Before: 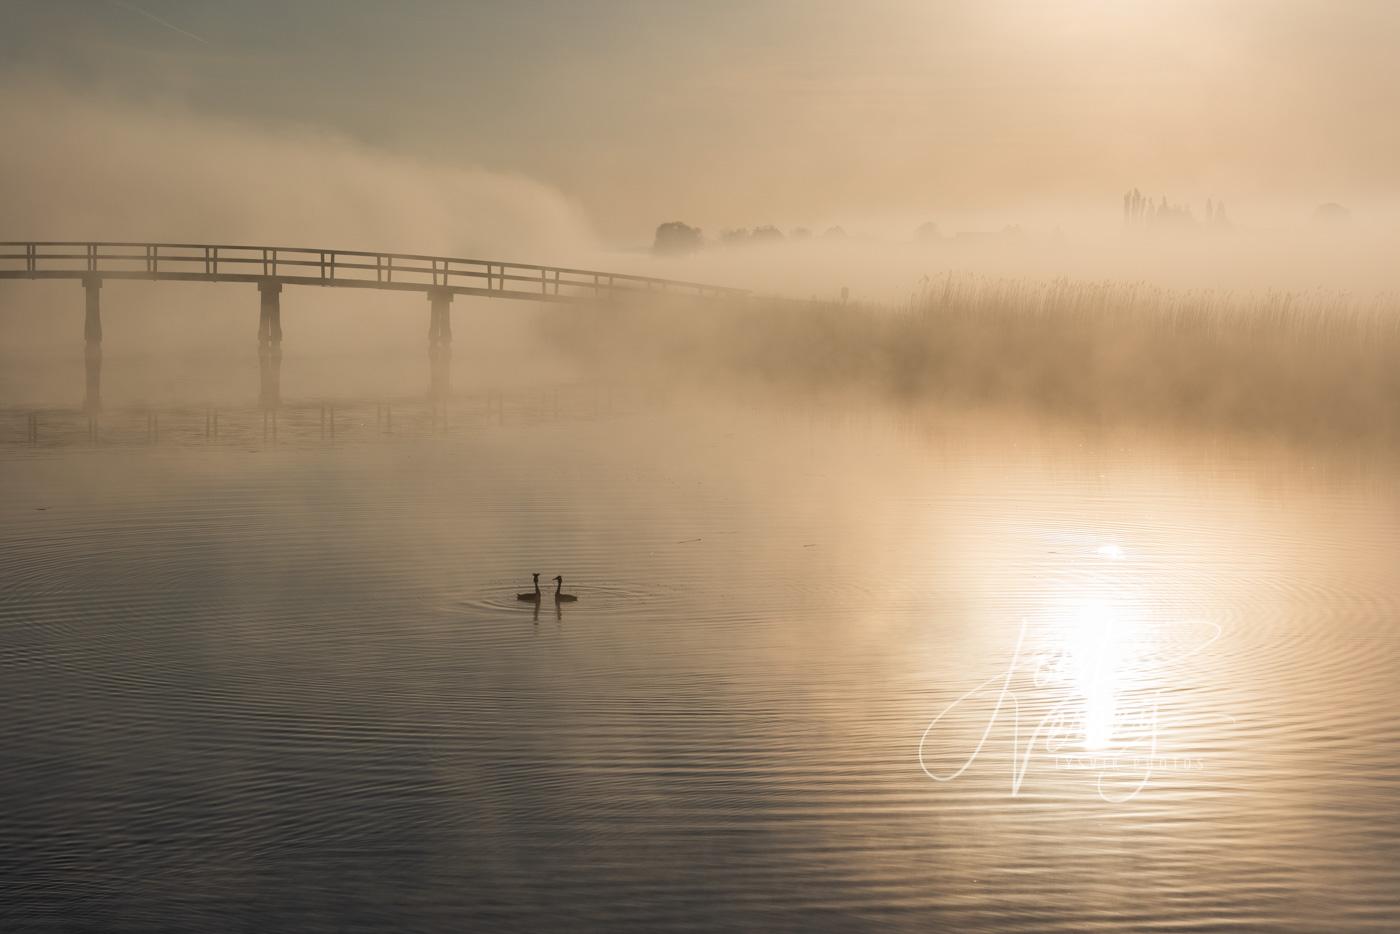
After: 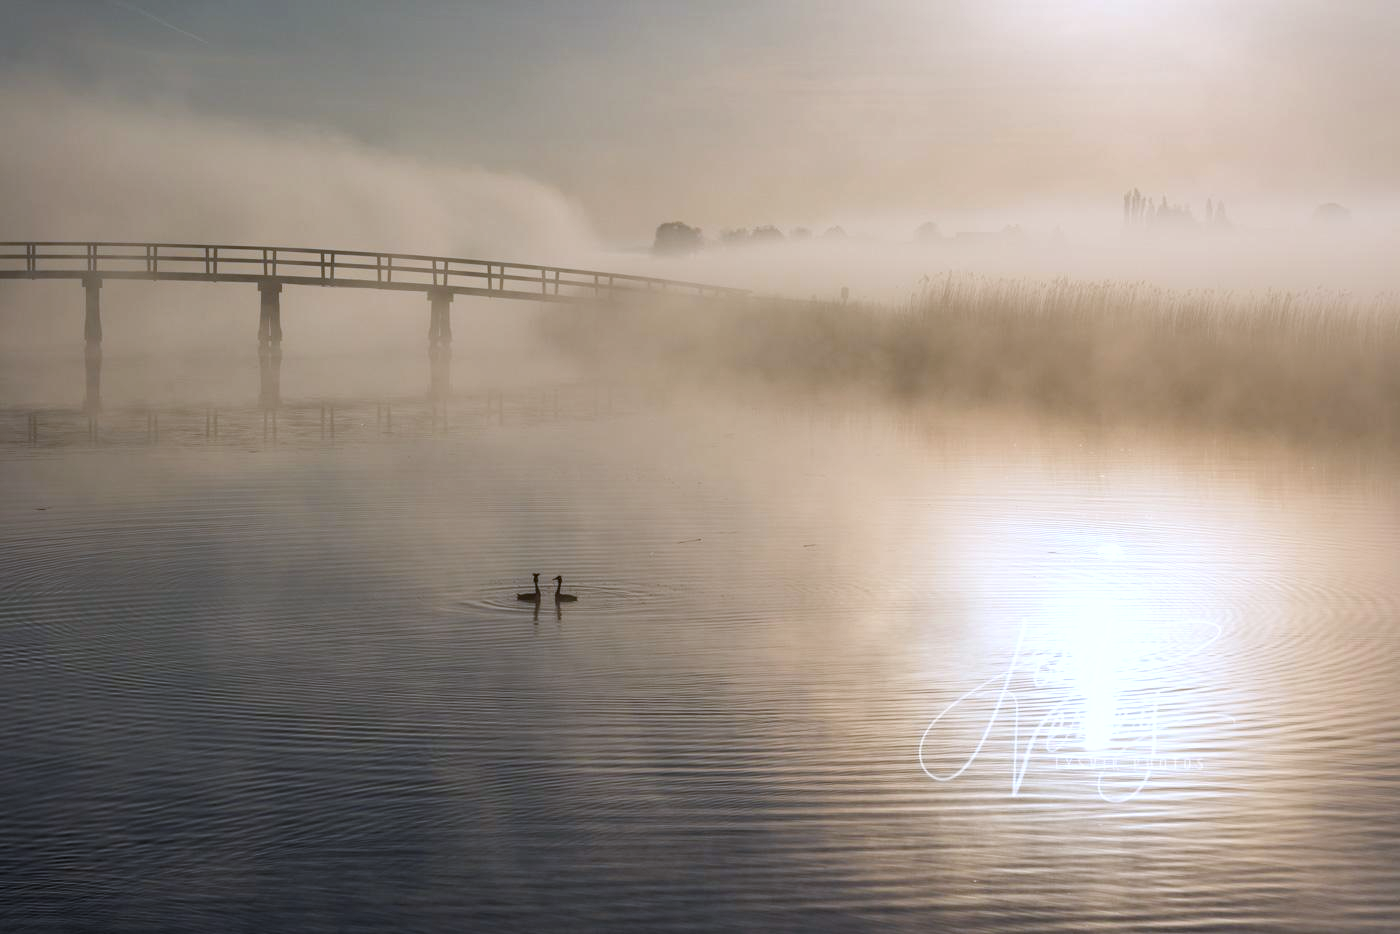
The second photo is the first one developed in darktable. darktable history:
local contrast: on, module defaults
white balance: red 0.948, green 1.02, blue 1.176
color correction: saturation 1.1
